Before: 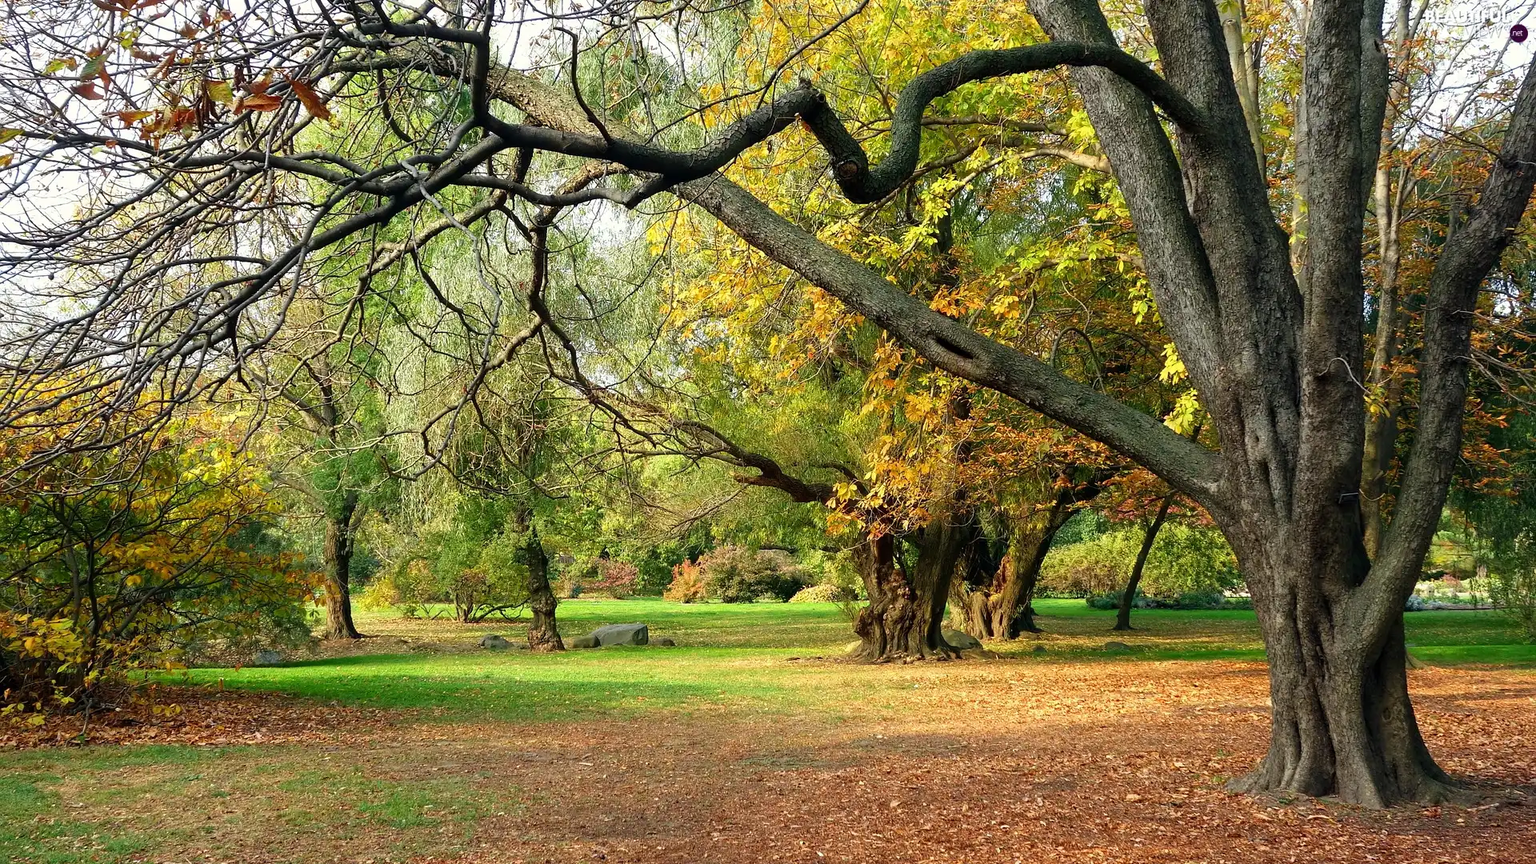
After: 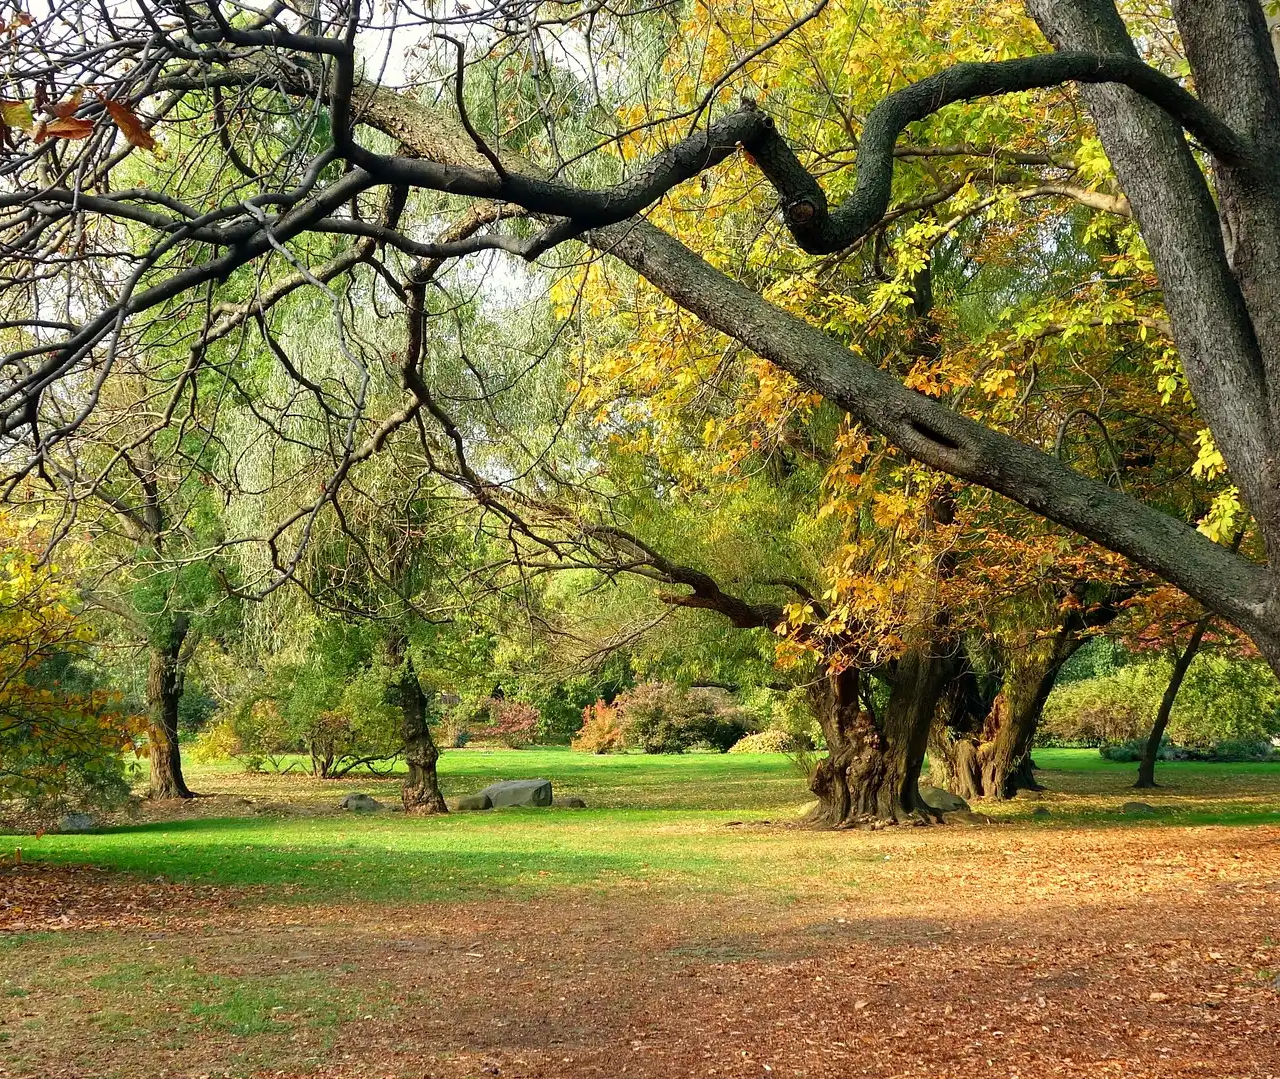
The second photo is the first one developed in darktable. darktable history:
crop and rotate: left 13.443%, right 19.884%
